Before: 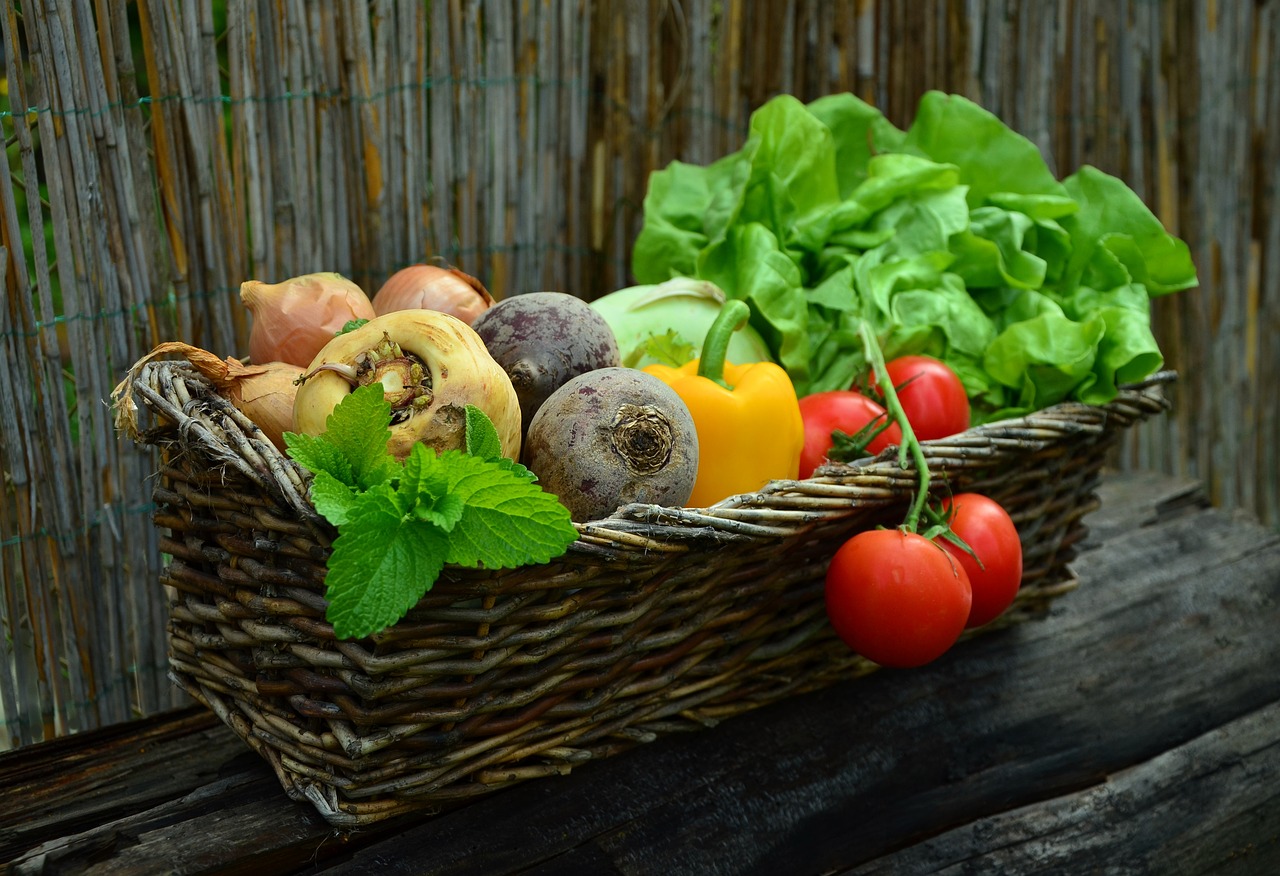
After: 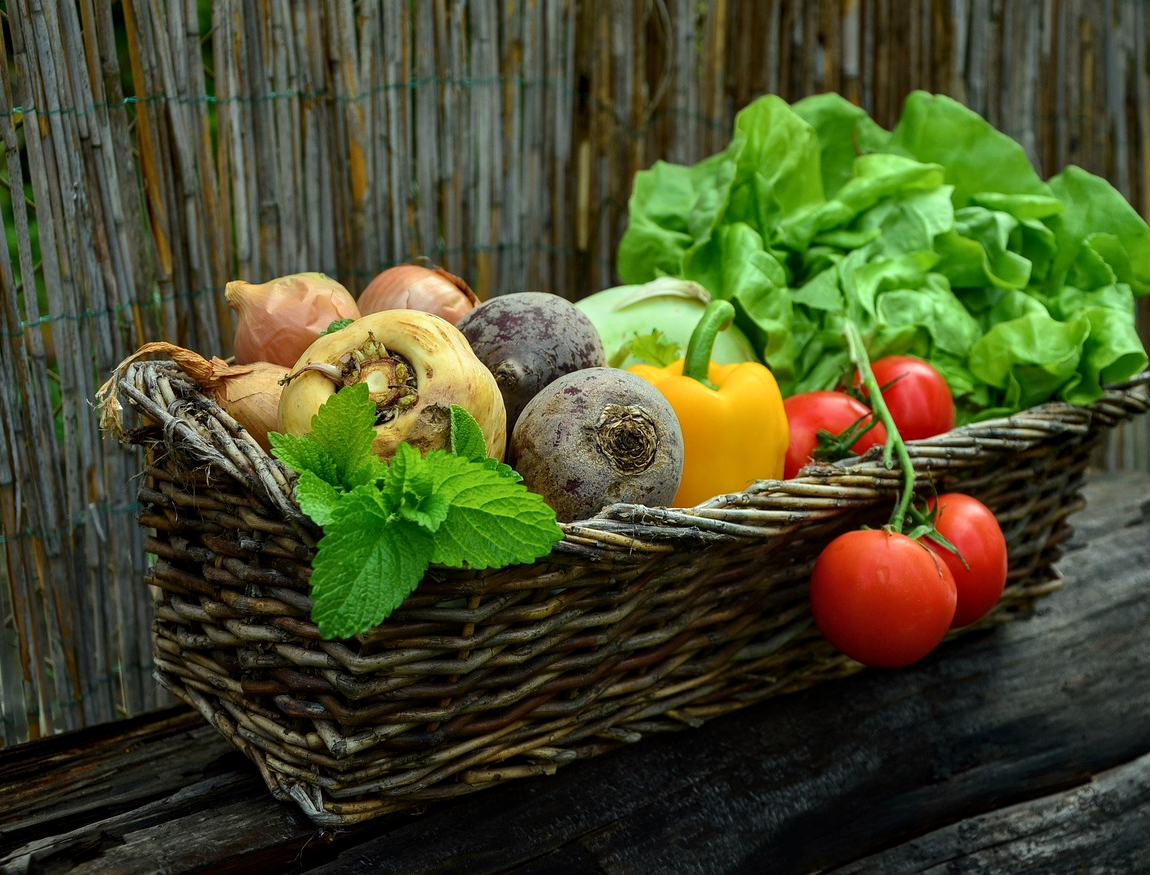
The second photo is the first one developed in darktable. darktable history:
crop and rotate: left 1.178%, right 8.974%
local contrast: on, module defaults
